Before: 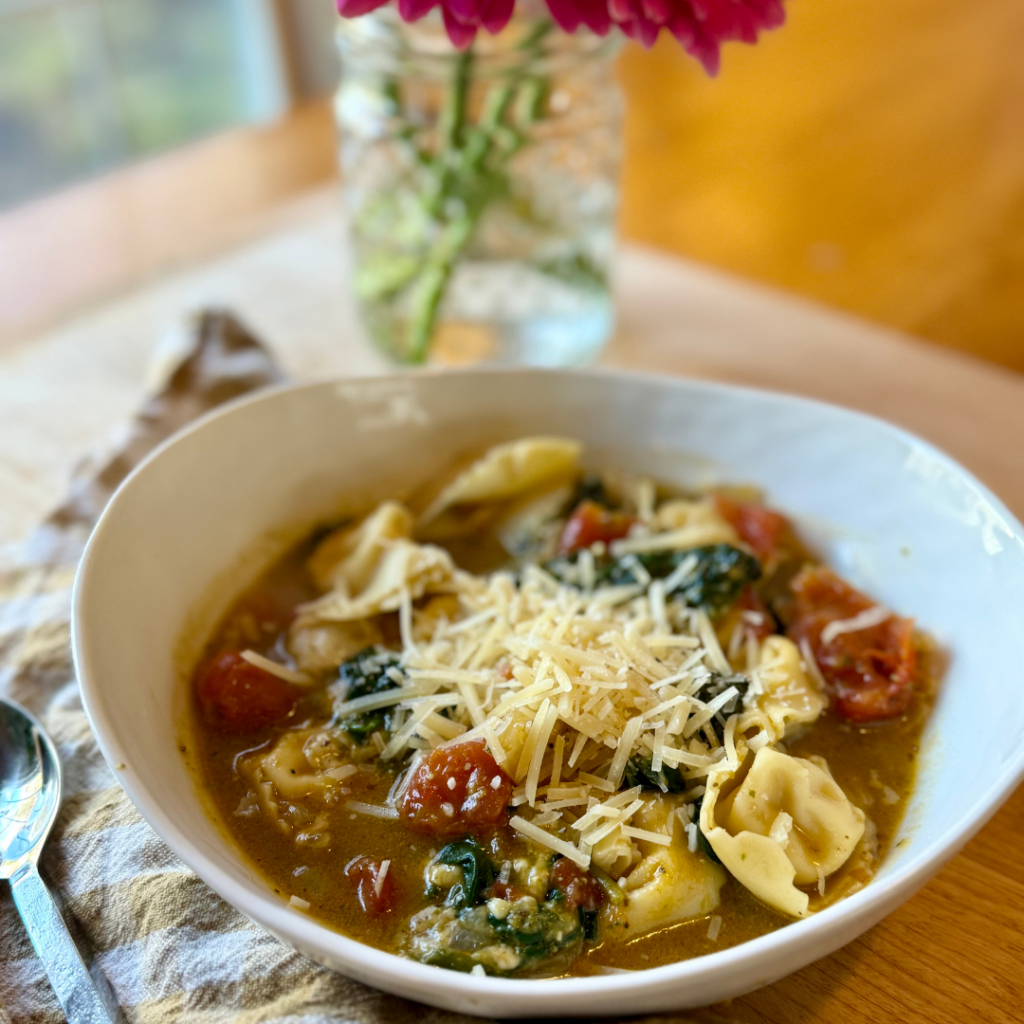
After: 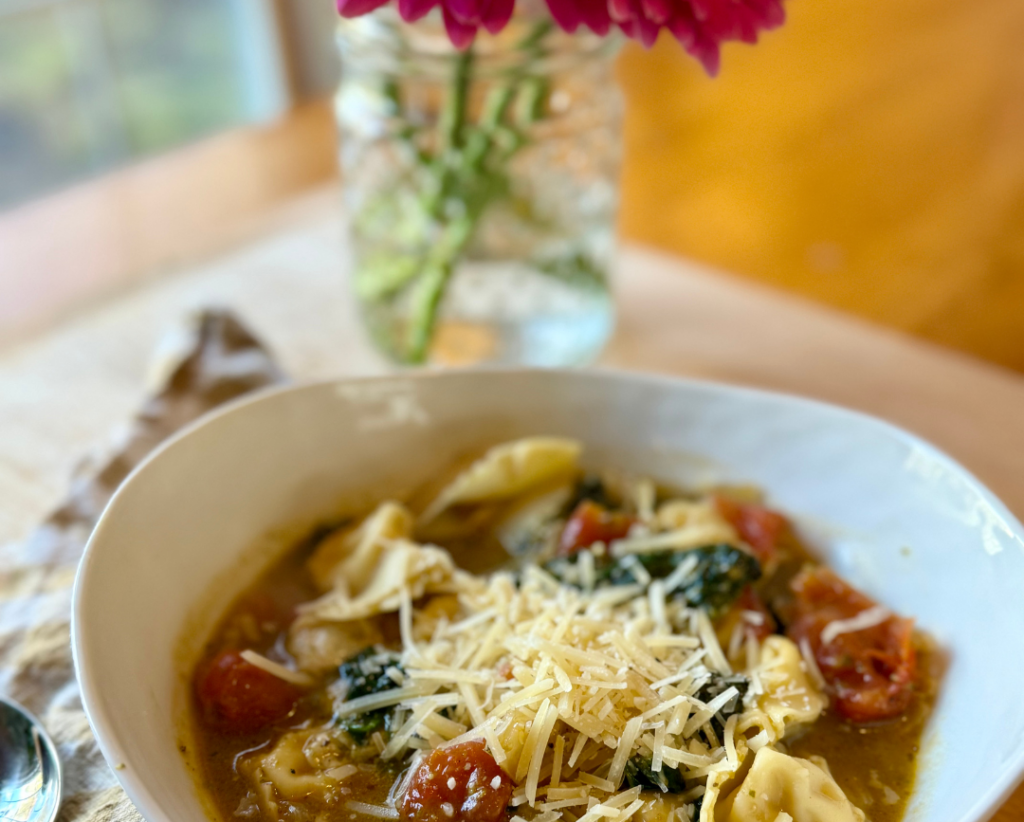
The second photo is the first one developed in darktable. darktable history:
tone equalizer: on, module defaults
crop: bottom 19.639%
